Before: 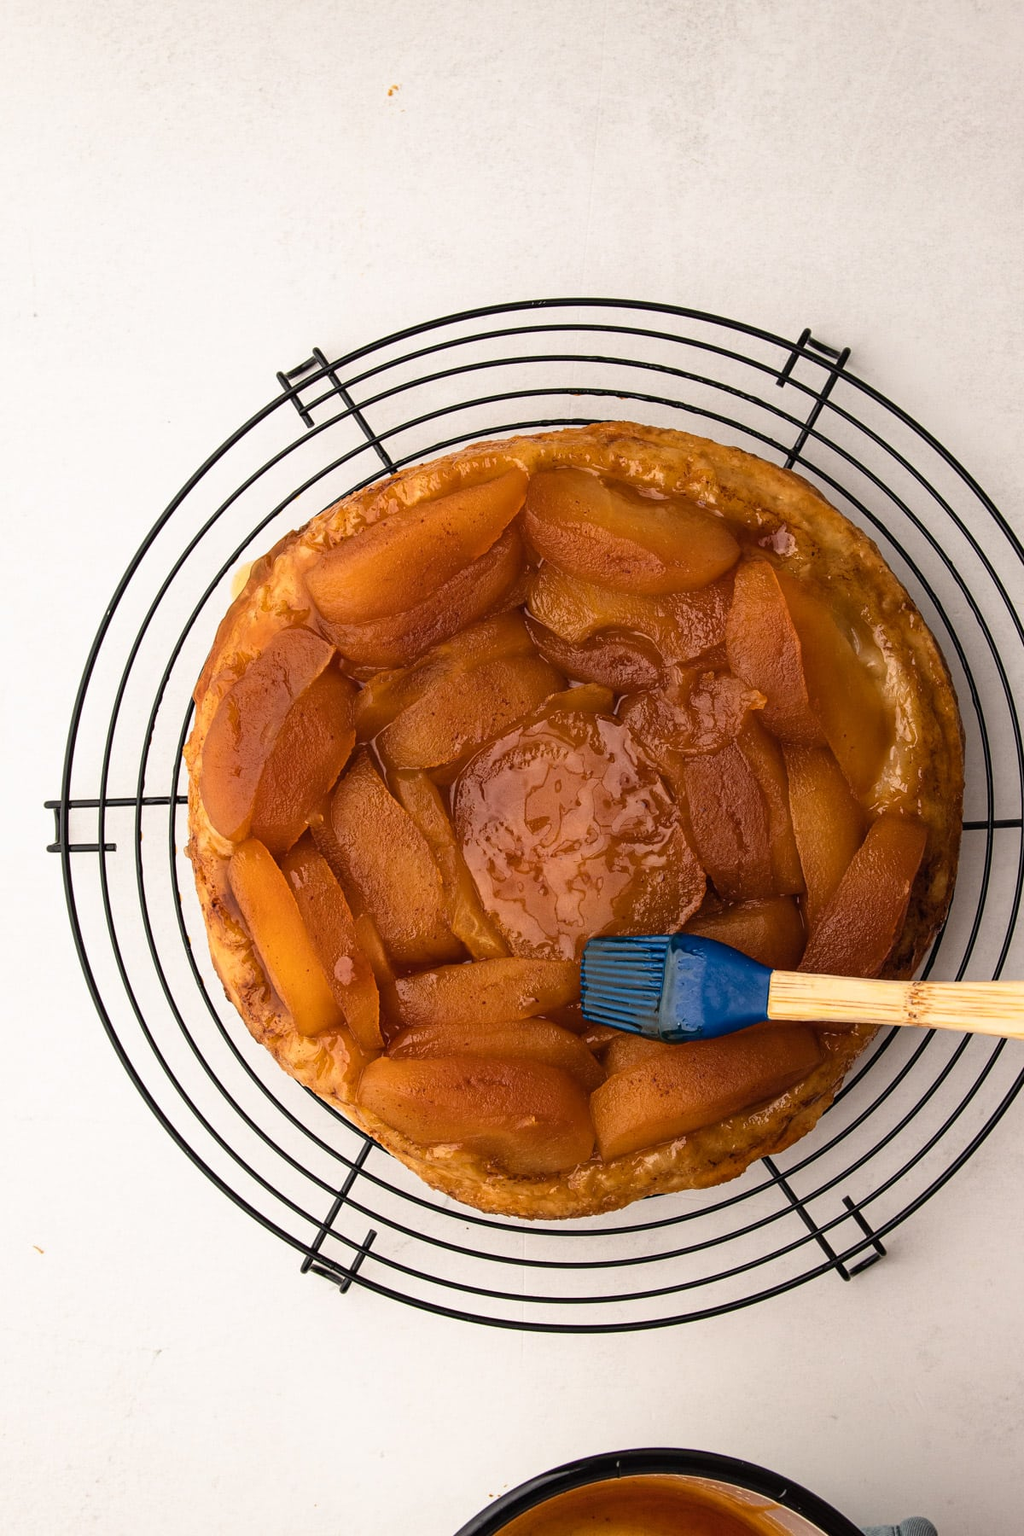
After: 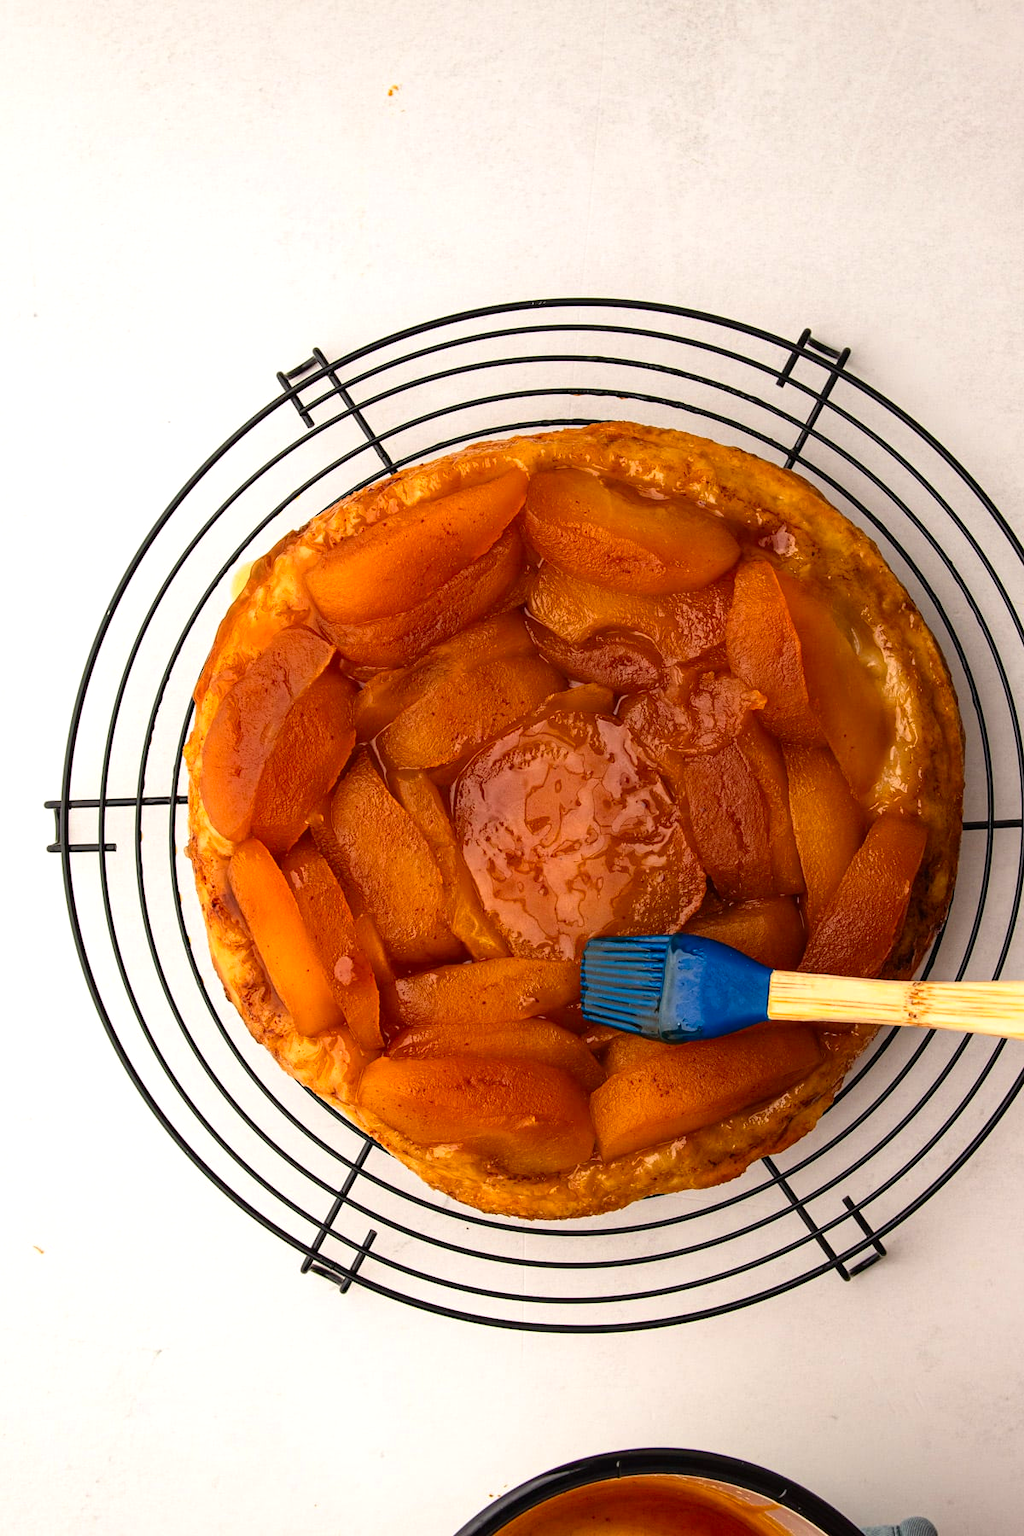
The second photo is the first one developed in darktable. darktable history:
levels: levels [0, 0.48, 0.961]
color zones: curves: ch0 [(0, 0.613) (0.01, 0.613) (0.245, 0.448) (0.498, 0.529) (0.642, 0.665) (0.879, 0.777) (0.99, 0.613)]; ch1 [(0, 0) (0.143, 0) (0.286, 0) (0.429, 0) (0.571, 0) (0.714, 0) (0.857, 0)], mix -131.09%
